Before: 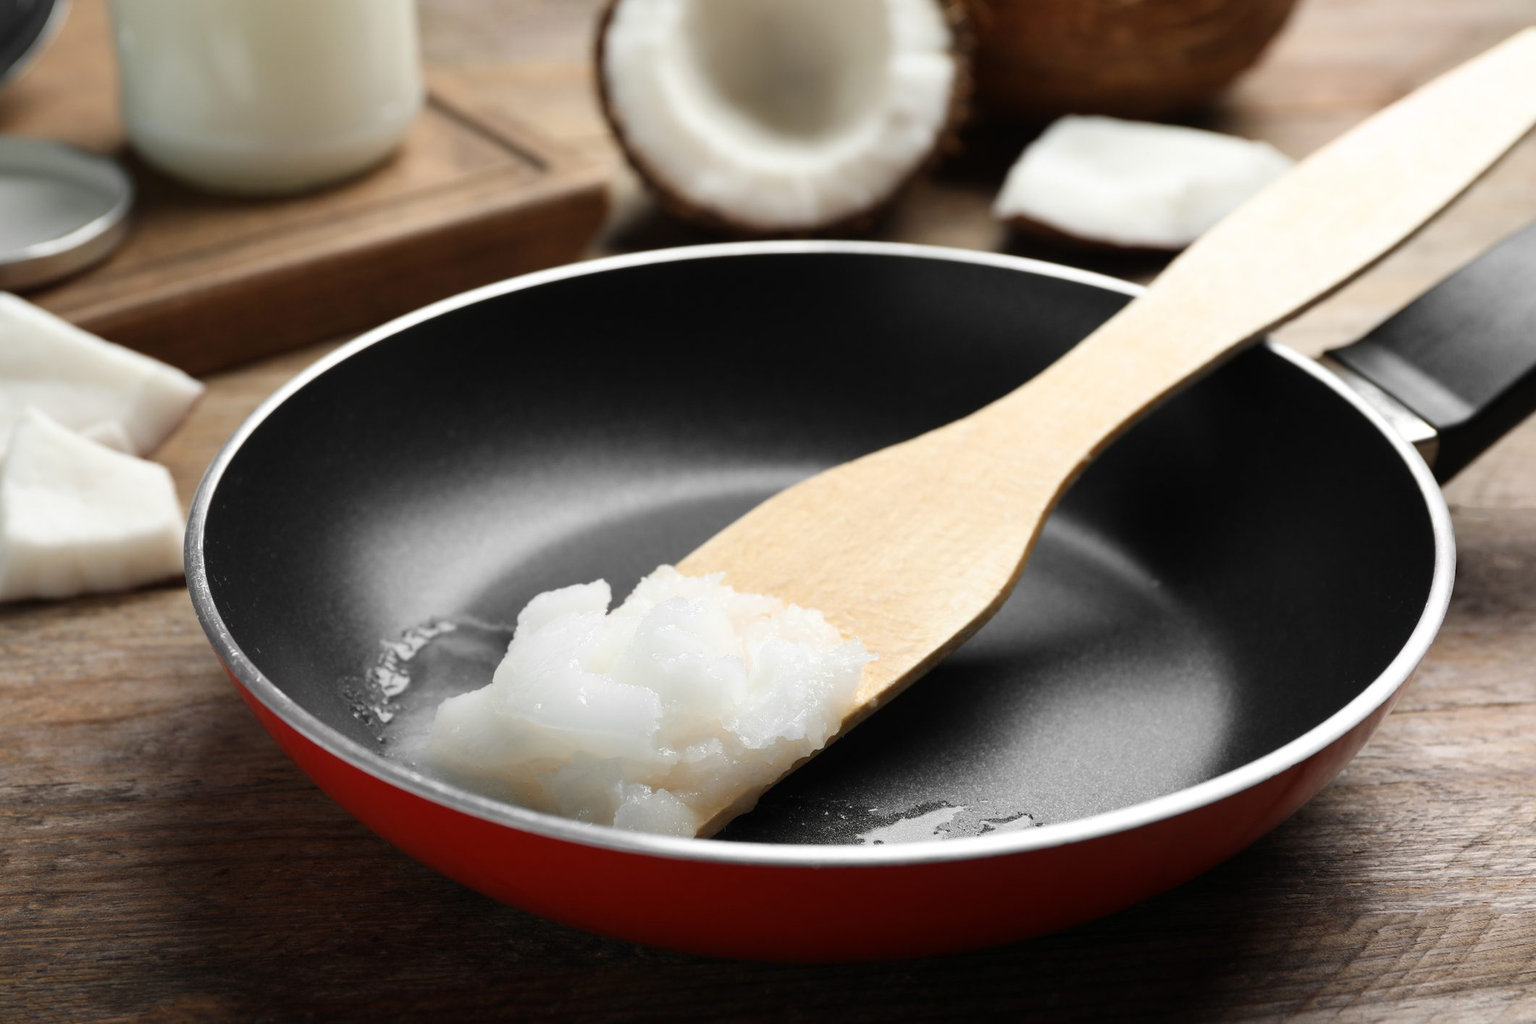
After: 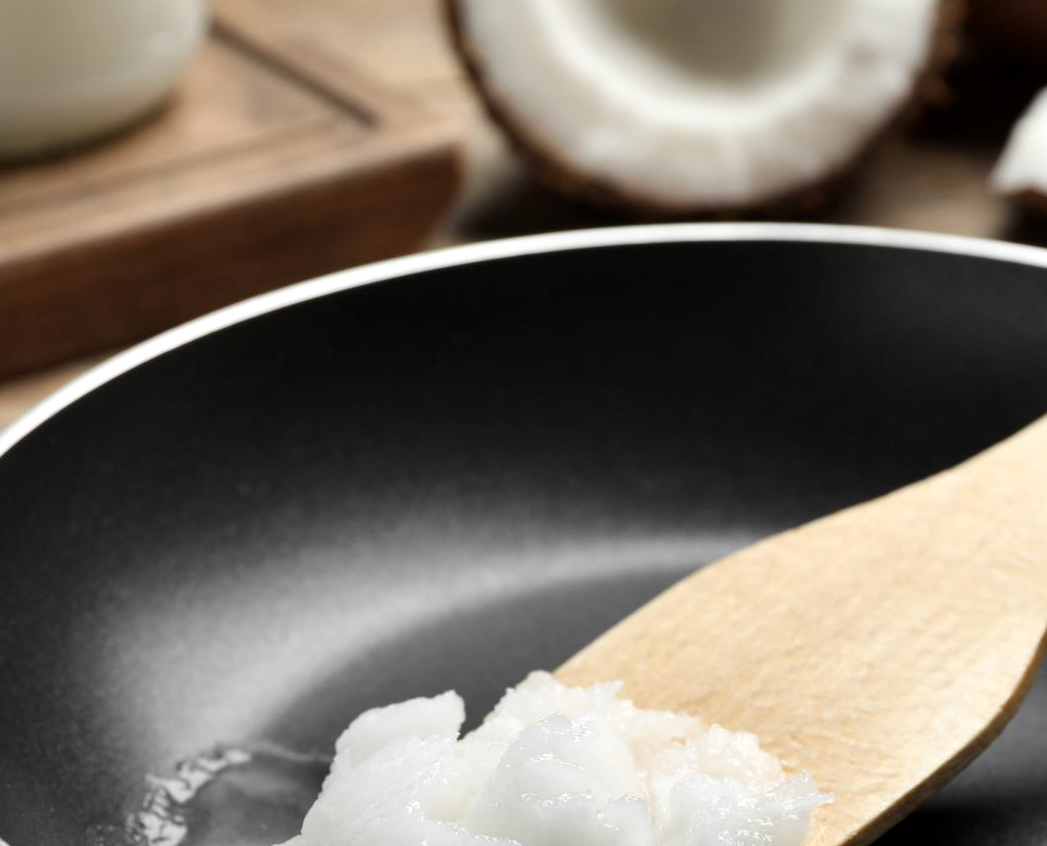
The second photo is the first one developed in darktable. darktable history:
shadows and highlights: low approximation 0.01, soften with gaussian
local contrast: highlights 103%, shadows 103%, detail 119%, midtone range 0.2
crop: left 17.889%, top 7.723%, right 32.743%, bottom 31.95%
